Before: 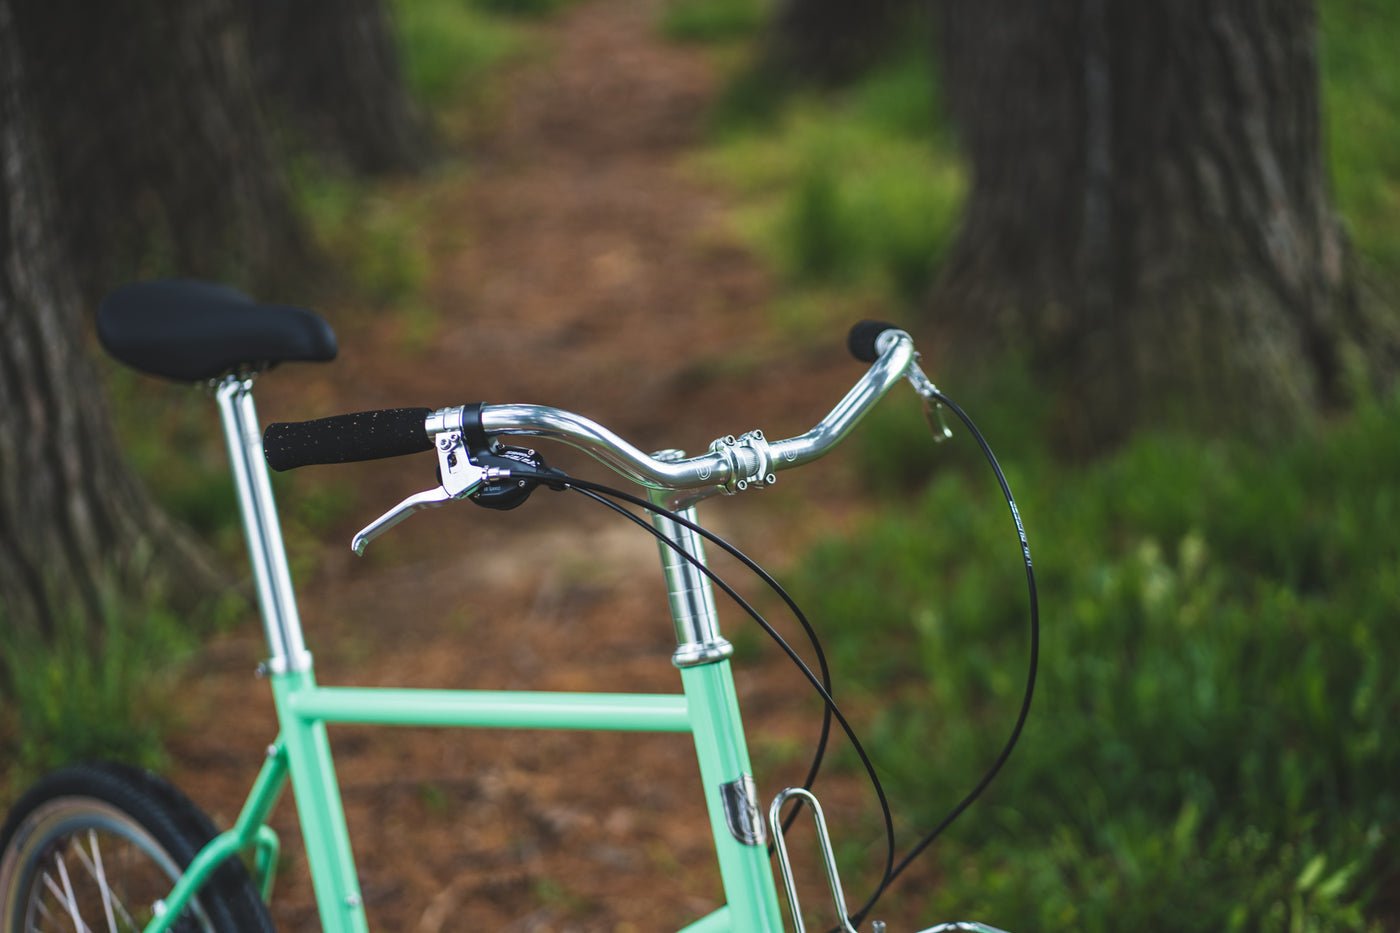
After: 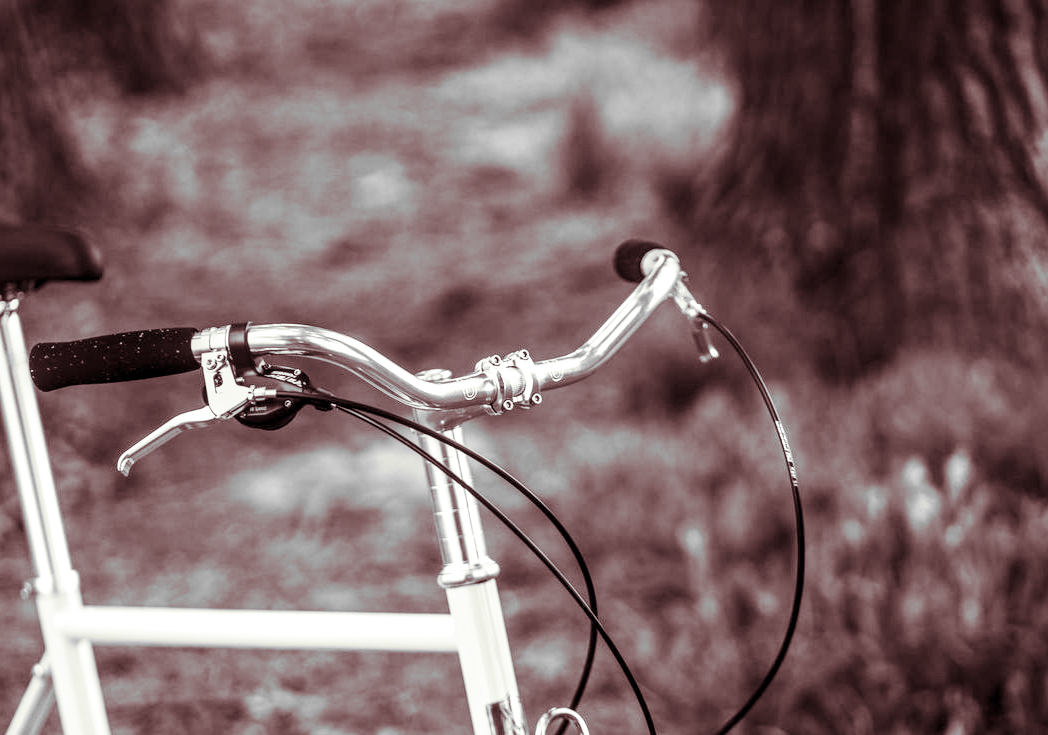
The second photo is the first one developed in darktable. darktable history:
split-toning: on, module defaults
filmic rgb: black relative exposure -5 EV, hardness 2.88, contrast 1.4, highlights saturation mix -30%
crop: left 16.768%, top 8.653%, right 8.362%, bottom 12.485%
monochrome: on, module defaults
local contrast: detail 130%
exposure: black level correction 0, exposure 1.1 EV, compensate exposure bias true, compensate highlight preservation false
